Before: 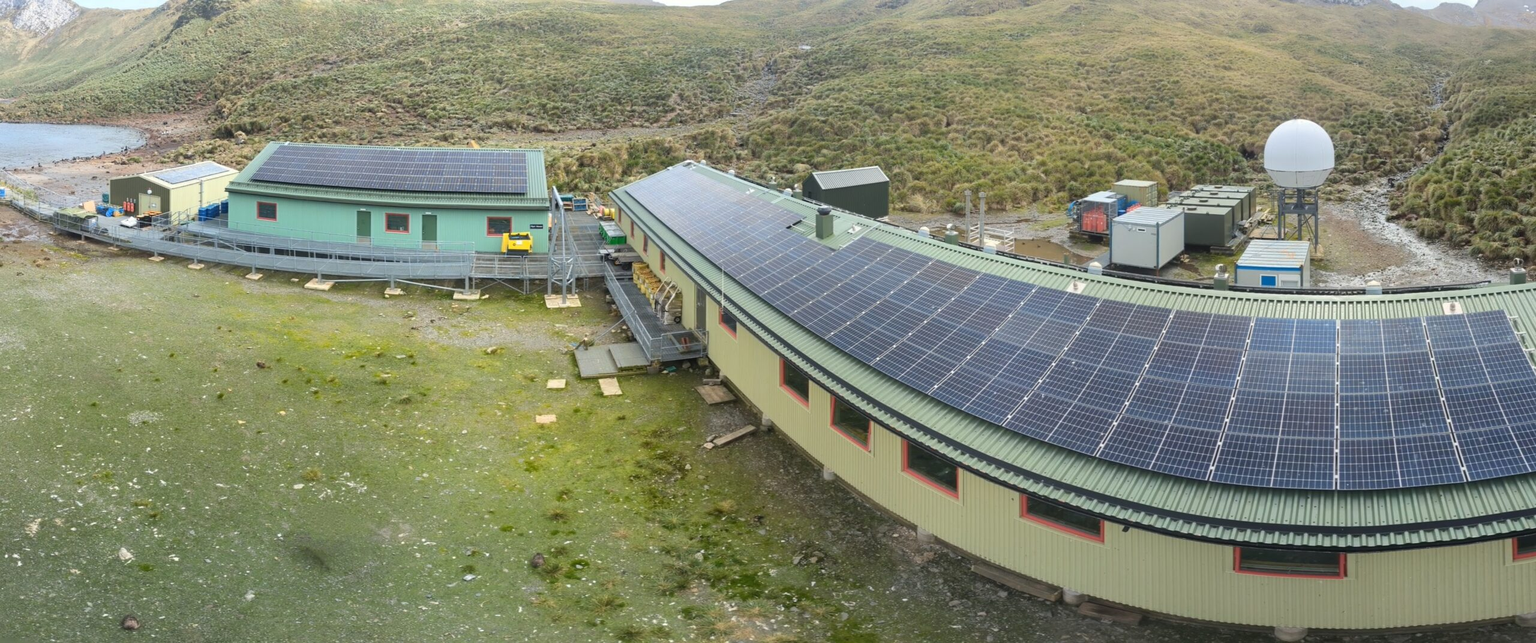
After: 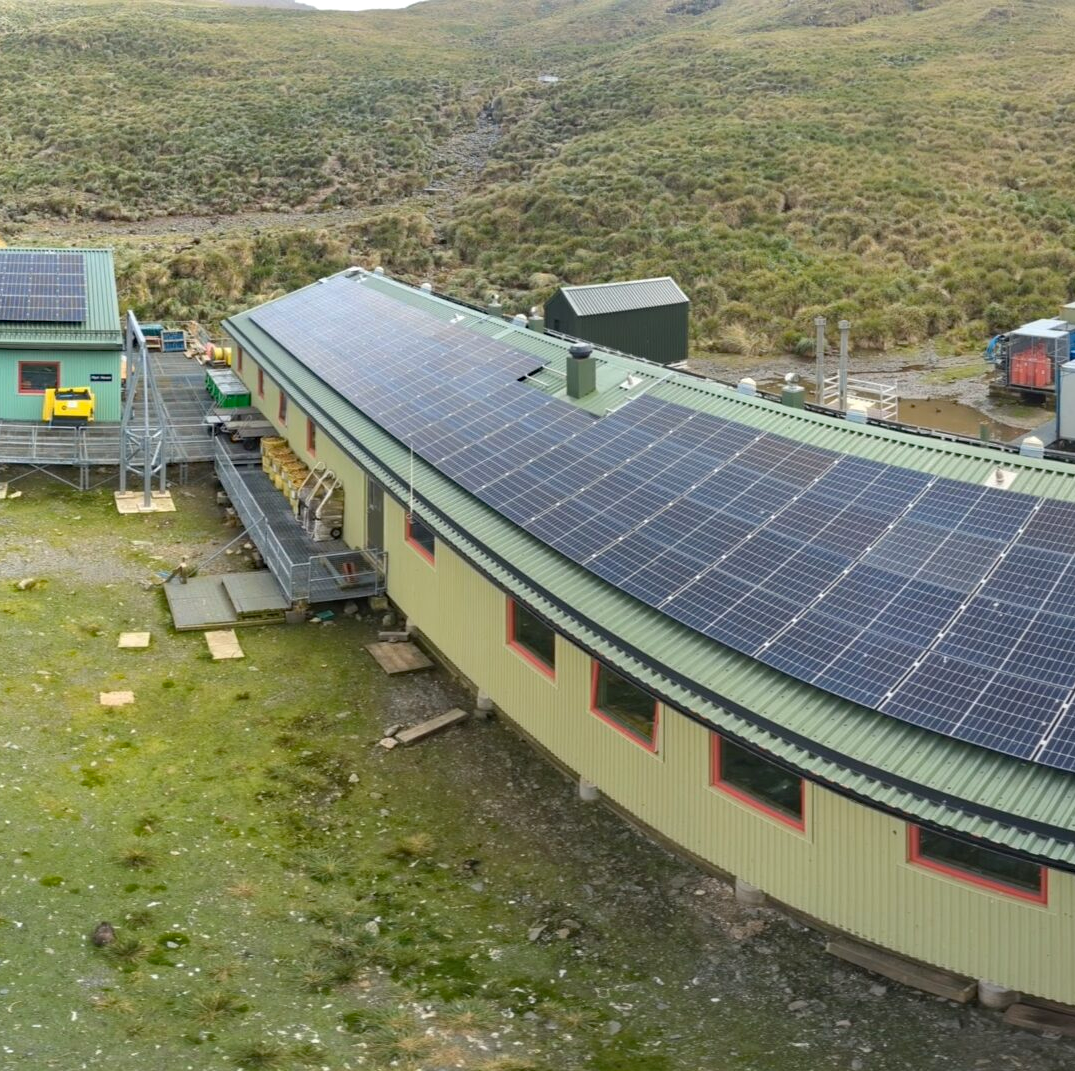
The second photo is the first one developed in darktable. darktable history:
haze removal: compatibility mode true, adaptive false
crop: left 30.983%, right 26.994%
